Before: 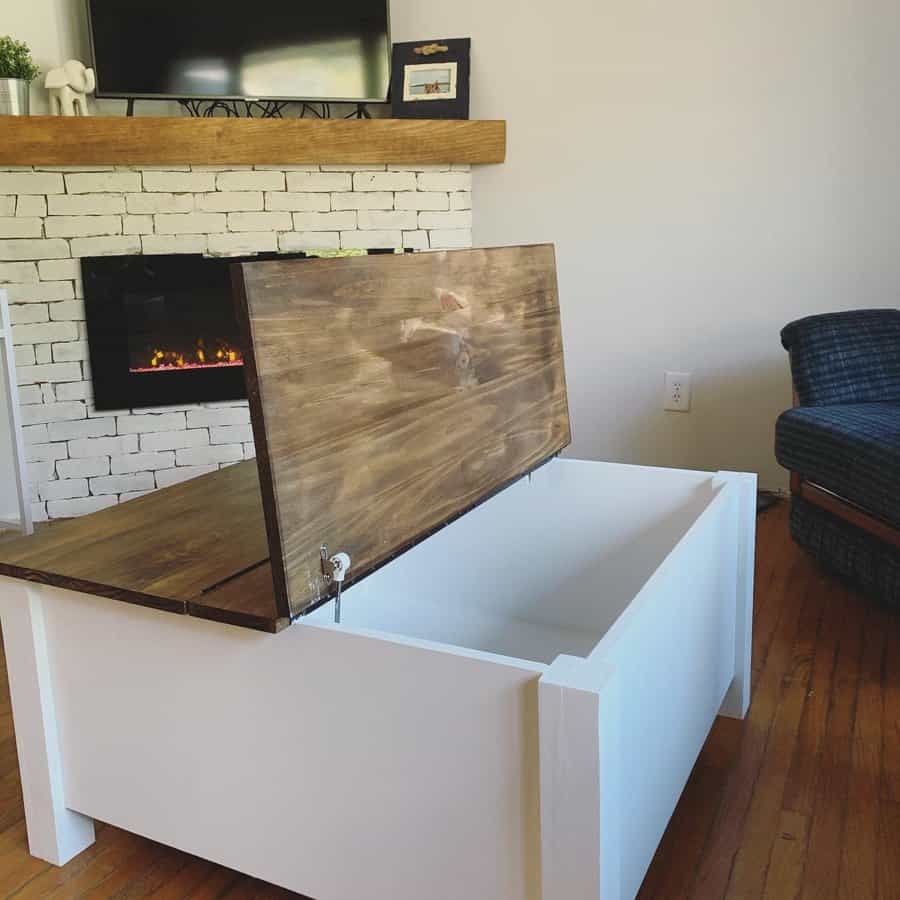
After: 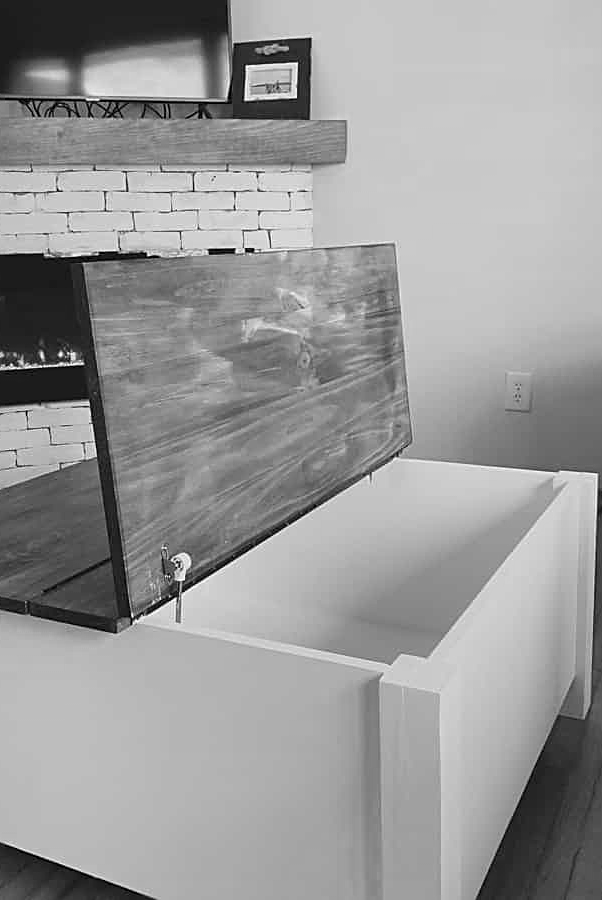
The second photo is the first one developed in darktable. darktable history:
sharpen: amount 0.499
color zones: curves: ch0 [(0.004, 0.588) (0.116, 0.636) (0.259, 0.476) (0.423, 0.464) (0.75, 0.5)]; ch1 [(0, 0) (0.143, 0) (0.286, 0) (0.429, 0) (0.571, 0) (0.714, 0) (0.857, 0)]
crop and rotate: left 17.705%, right 15.4%
